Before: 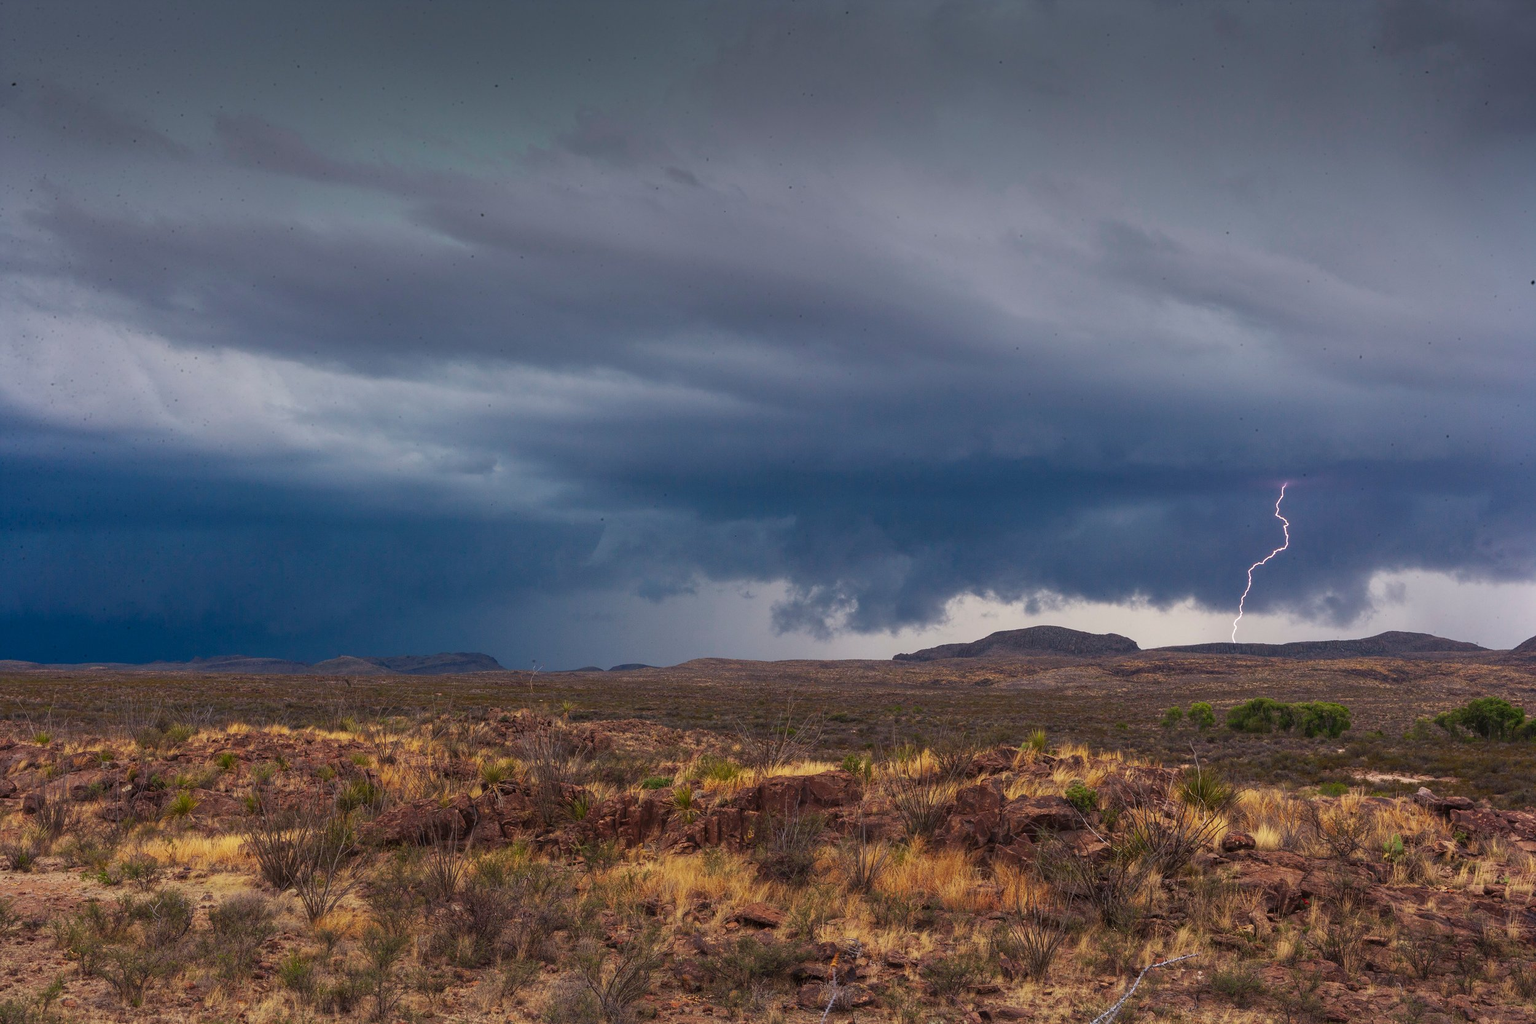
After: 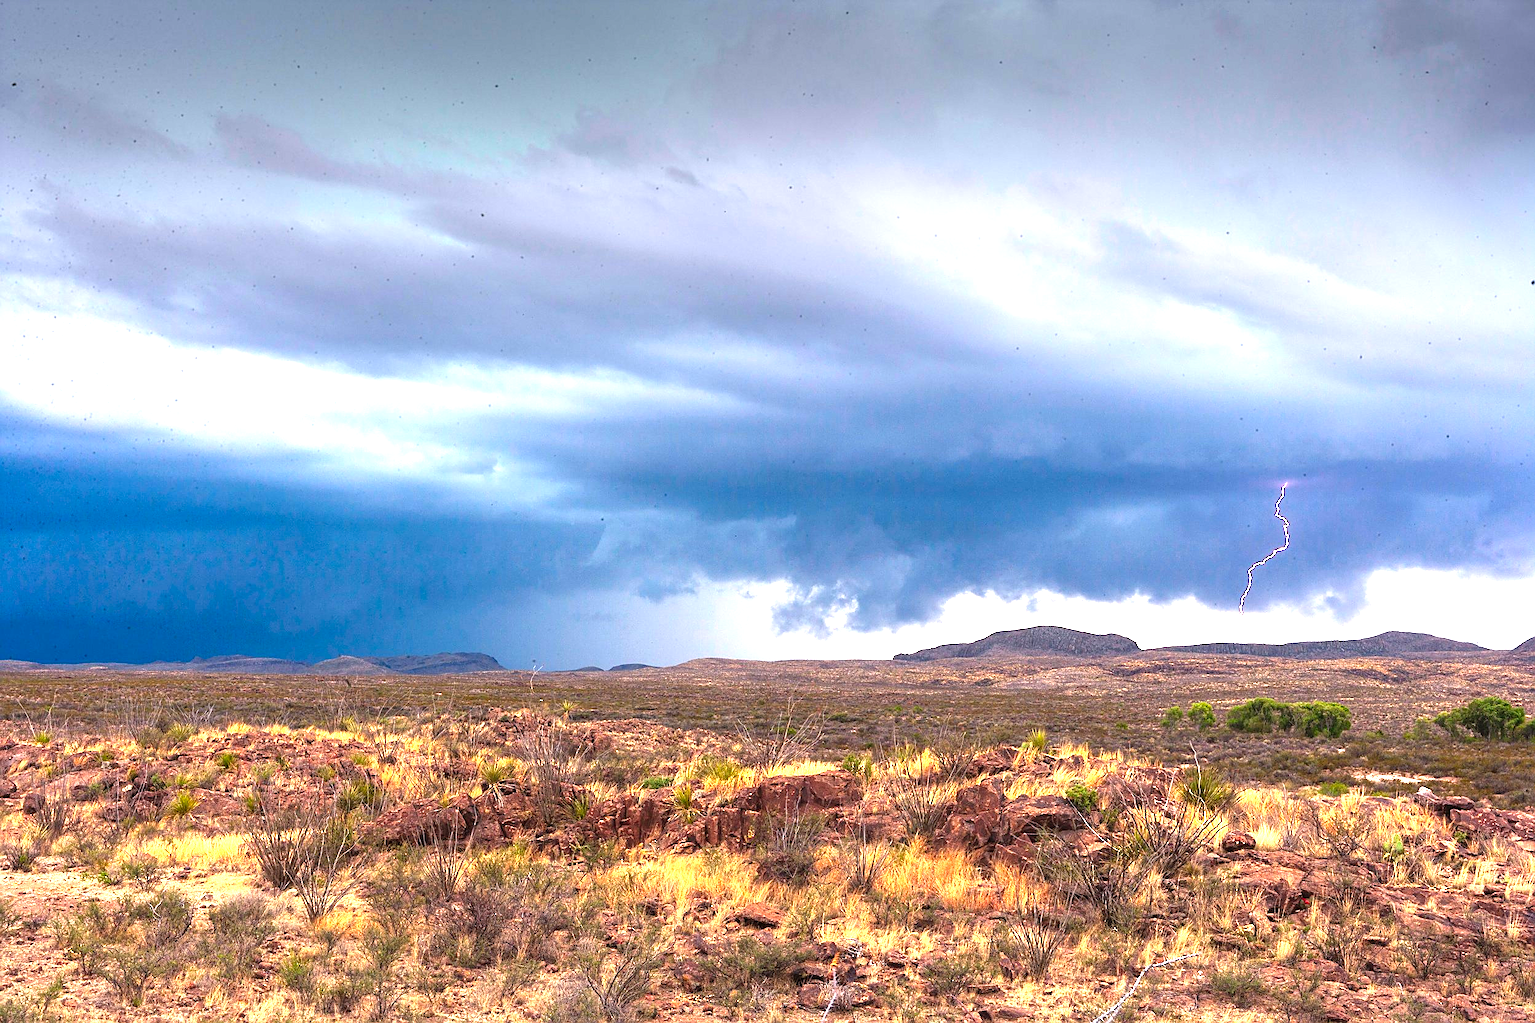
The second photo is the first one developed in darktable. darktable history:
sharpen: on, module defaults
levels: levels [0, 0.281, 0.562]
